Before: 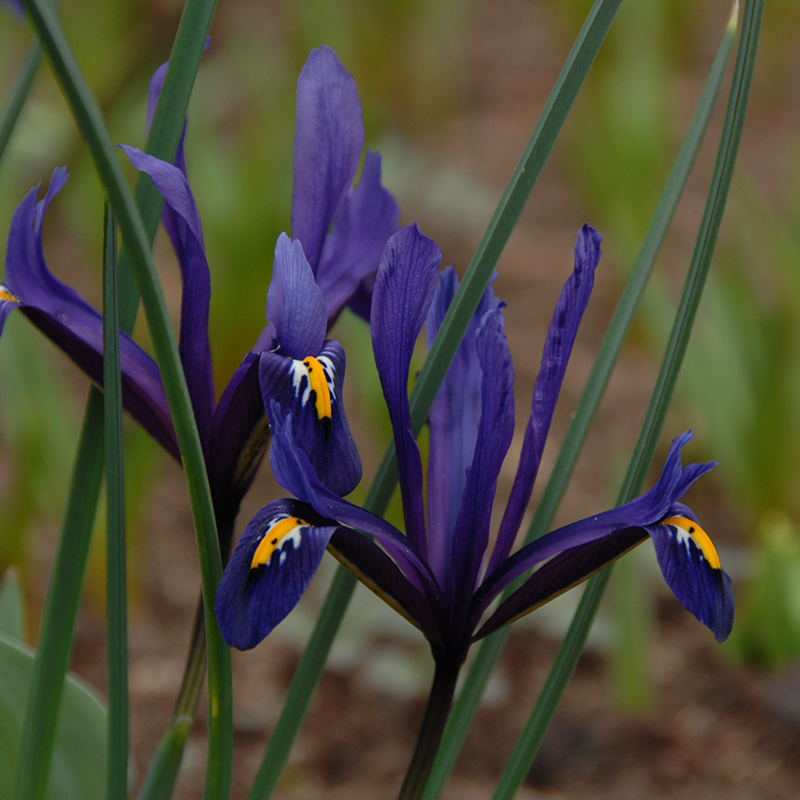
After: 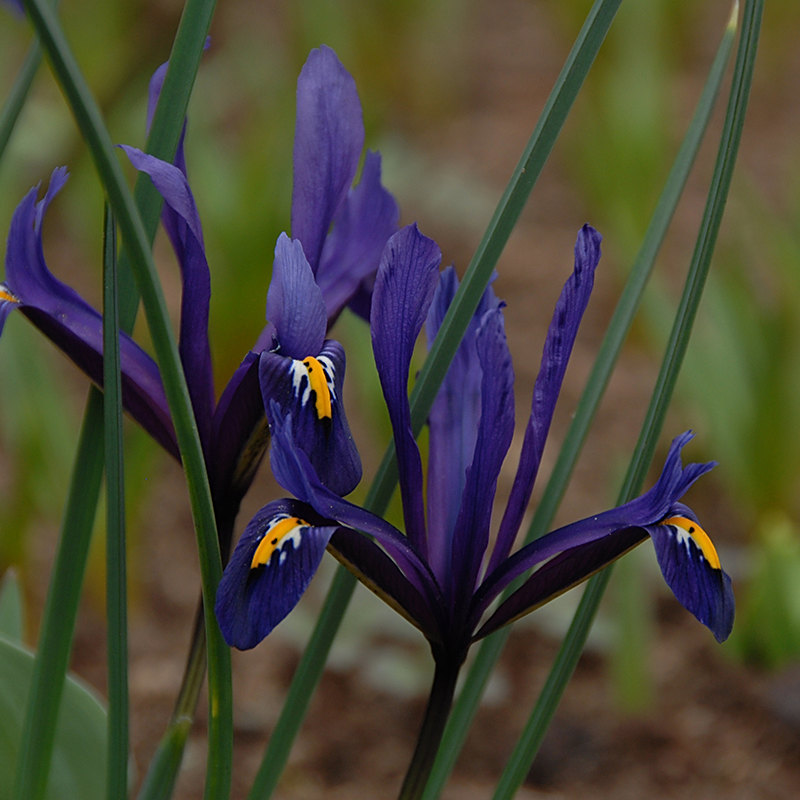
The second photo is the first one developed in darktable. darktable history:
exposure: exposure -0.151 EV, compensate highlight preservation false
sharpen: radius 1.864, amount 0.398, threshold 1.271
